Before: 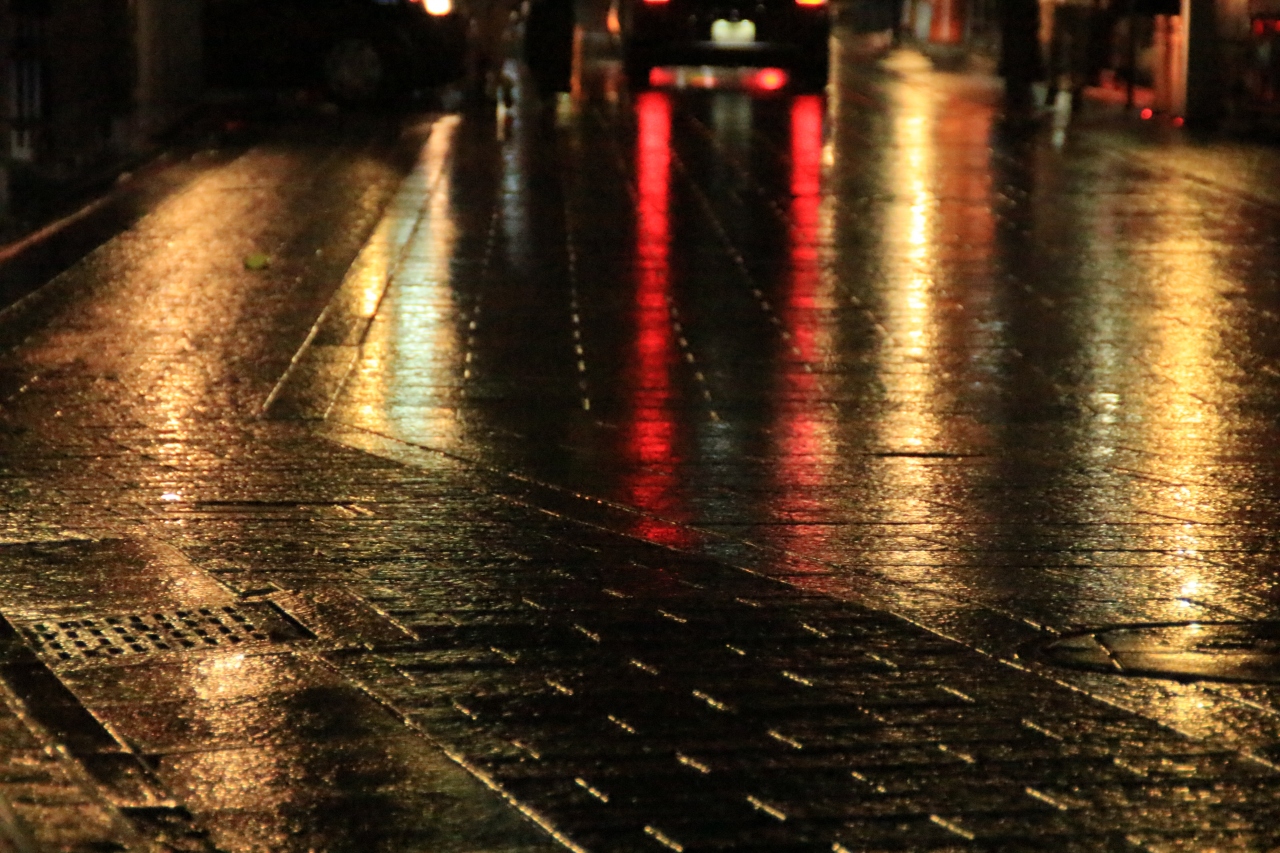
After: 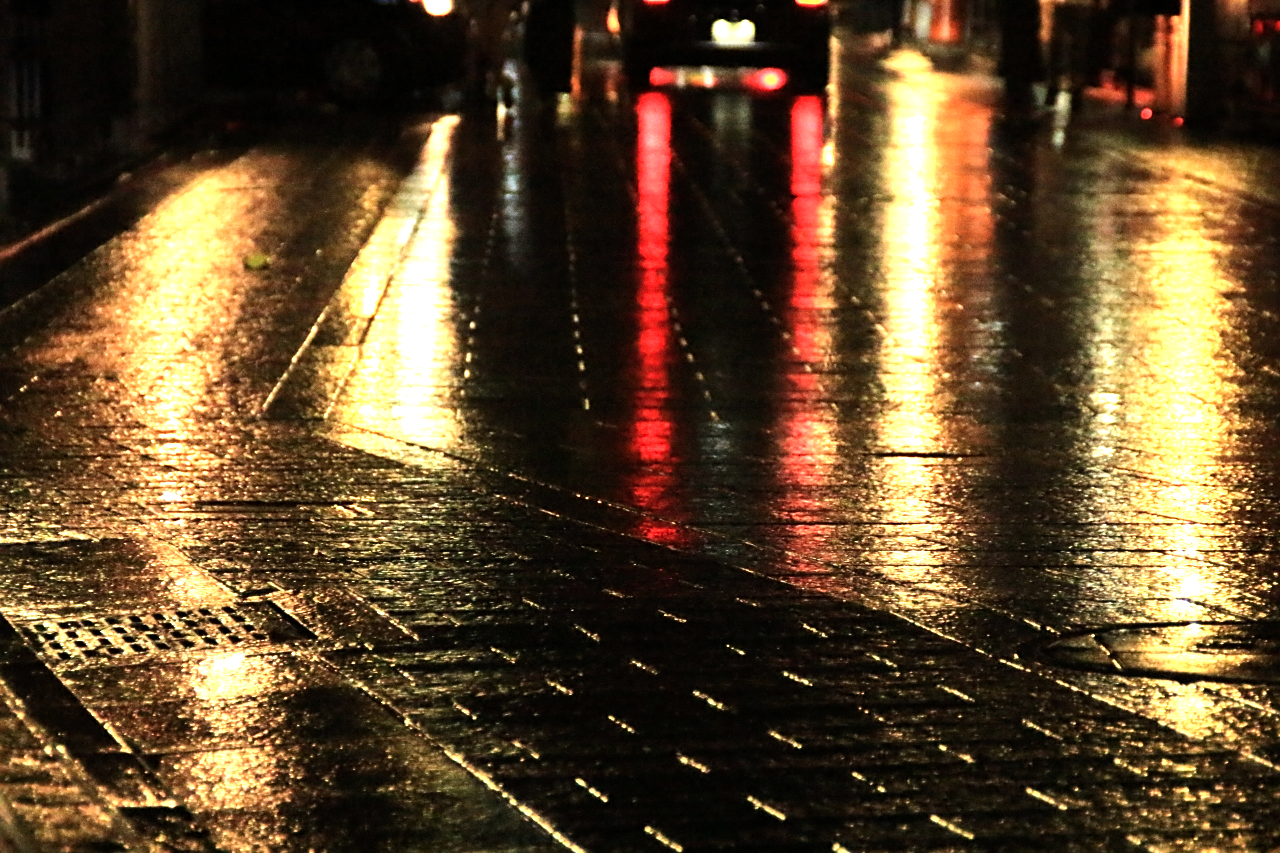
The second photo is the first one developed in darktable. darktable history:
sharpen: amount 0.2
tone equalizer: -8 EV -1.1 EV, -7 EV -1.01 EV, -6 EV -0.865 EV, -5 EV -0.55 EV, -3 EV 0.566 EV, -2 EV 0.888 EV, -1 EV 0.995 EV, +0 EV 1.08 EV, edges refinement/feathering 500, mask exposure compensation -1.57 EV, preserve details no
exposure: exposure 0.586 EV, compensate highlight preservation false
